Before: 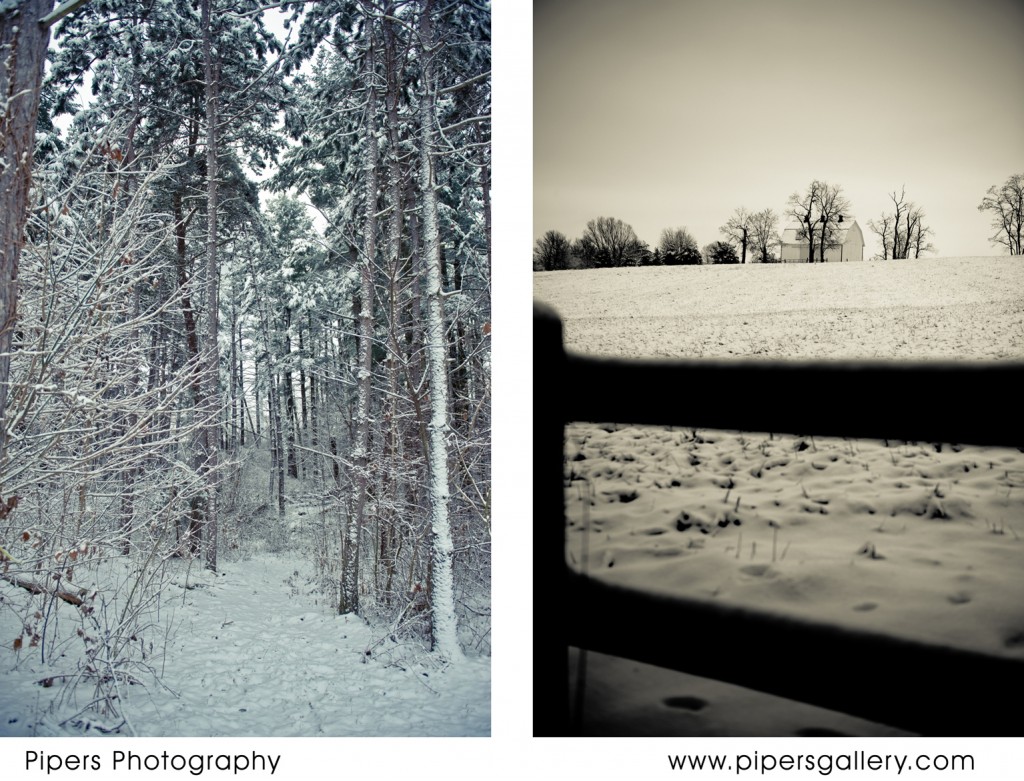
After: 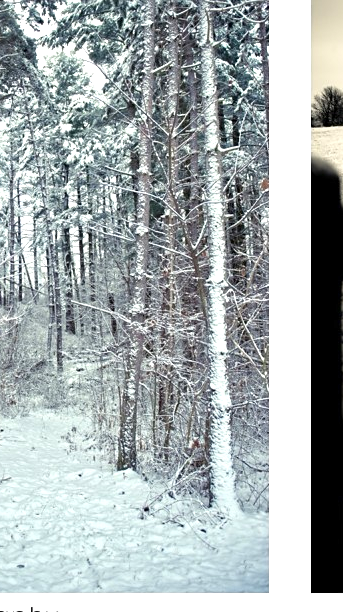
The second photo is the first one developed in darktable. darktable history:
sharpen: amount 0.2
exposure: exposure 0.766 EV, compensate highlight preservation false
crop and rotate: left 21.77%, top 18.528%, right 44.676%, bottom 2.997%
